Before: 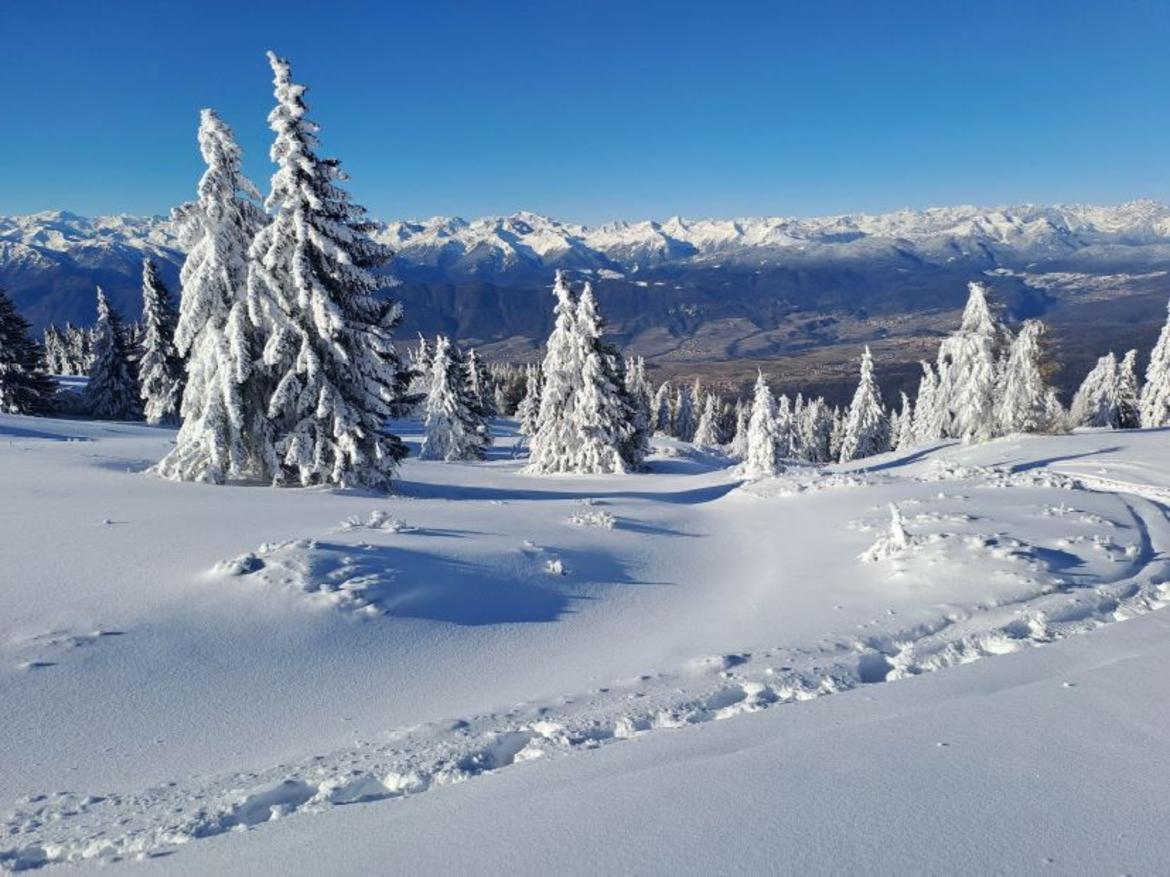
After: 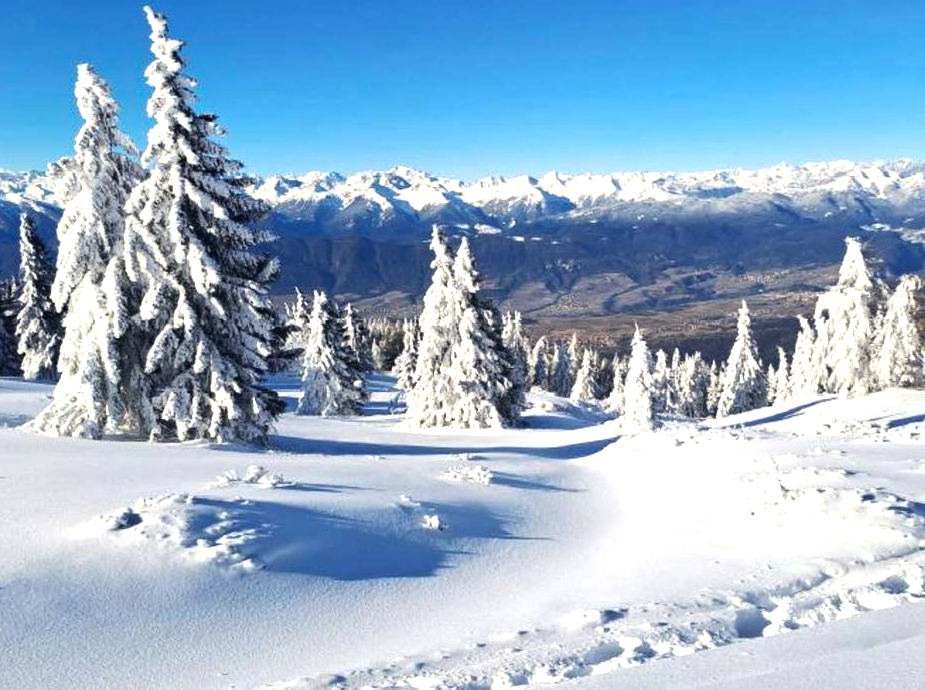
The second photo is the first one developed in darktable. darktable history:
exposure: exposure 0.548 EV, compensate exposure bias true, compensate highlight preservation false
color balance rgb: shadows lift › luminance -9.896%, highlights gain › chroma 2.159%, highlights gain › hue 75.34°, perceptual saturation grading › global saturation 0.592%, perceptual brilliance grading › highlights 10.488%, perceptual brilliance grading › shadows -11.533%, global vibrance 20%
crop and rotate: left 10.542%, top 5.146%, right 10.333%, bottom 16.106%
